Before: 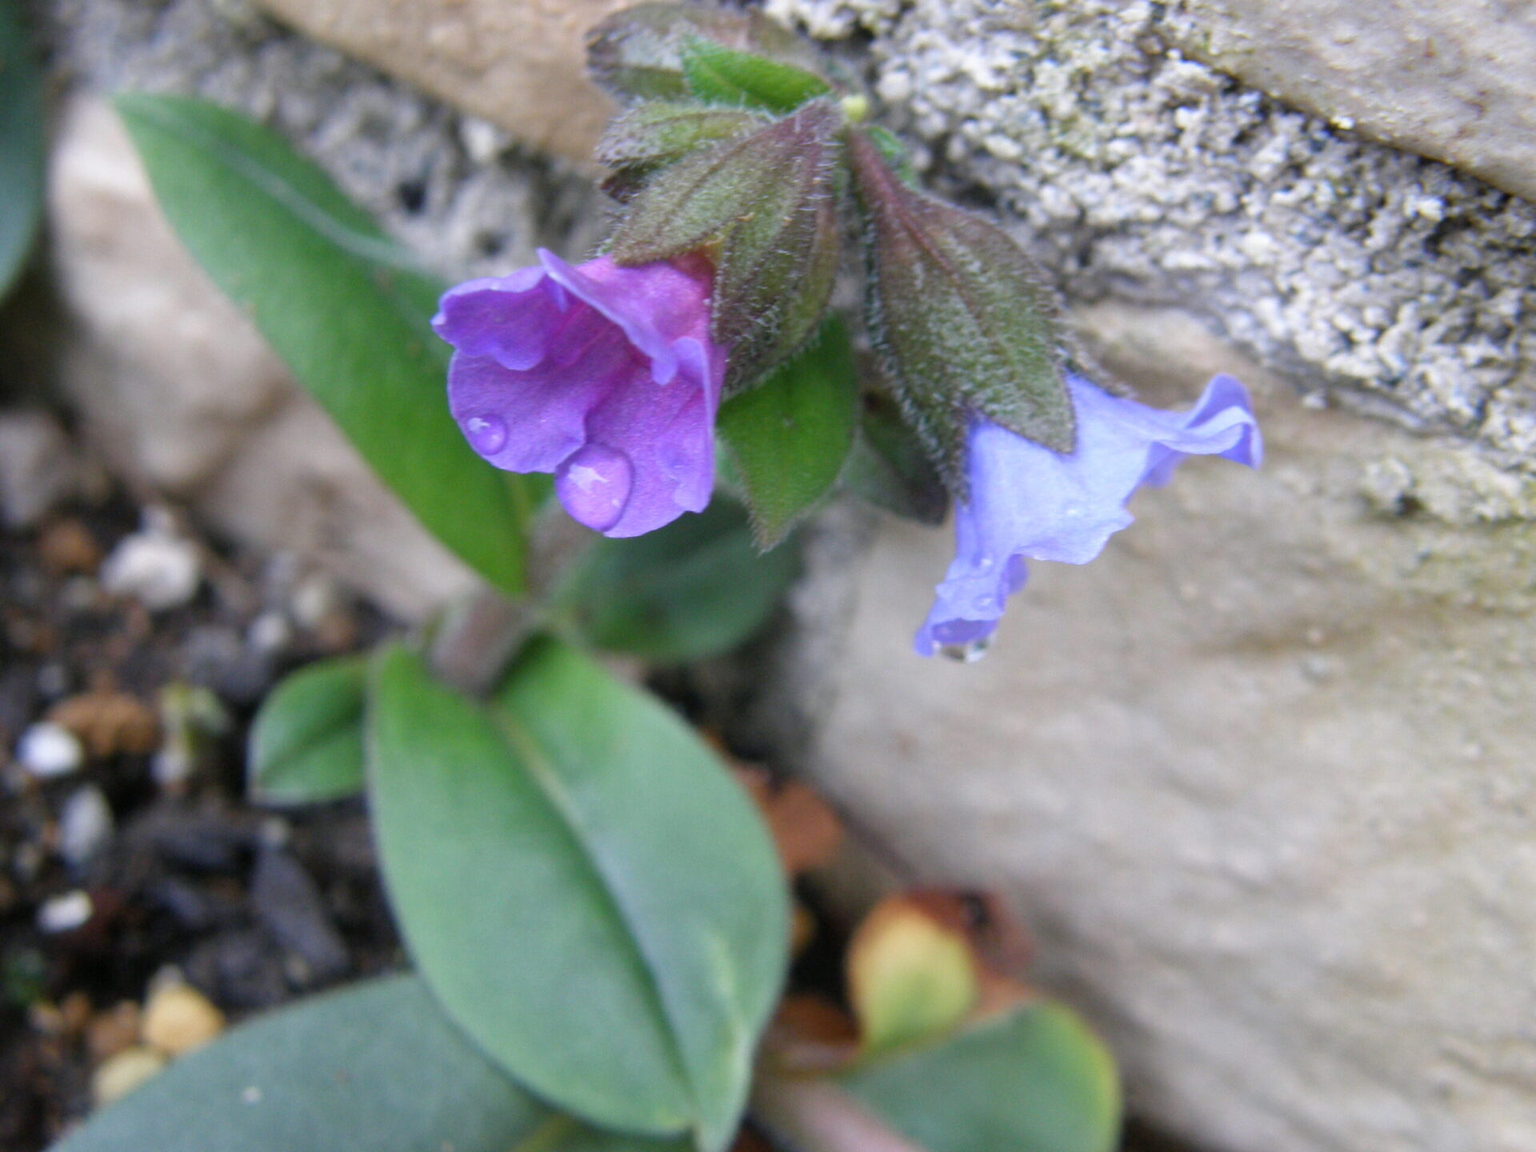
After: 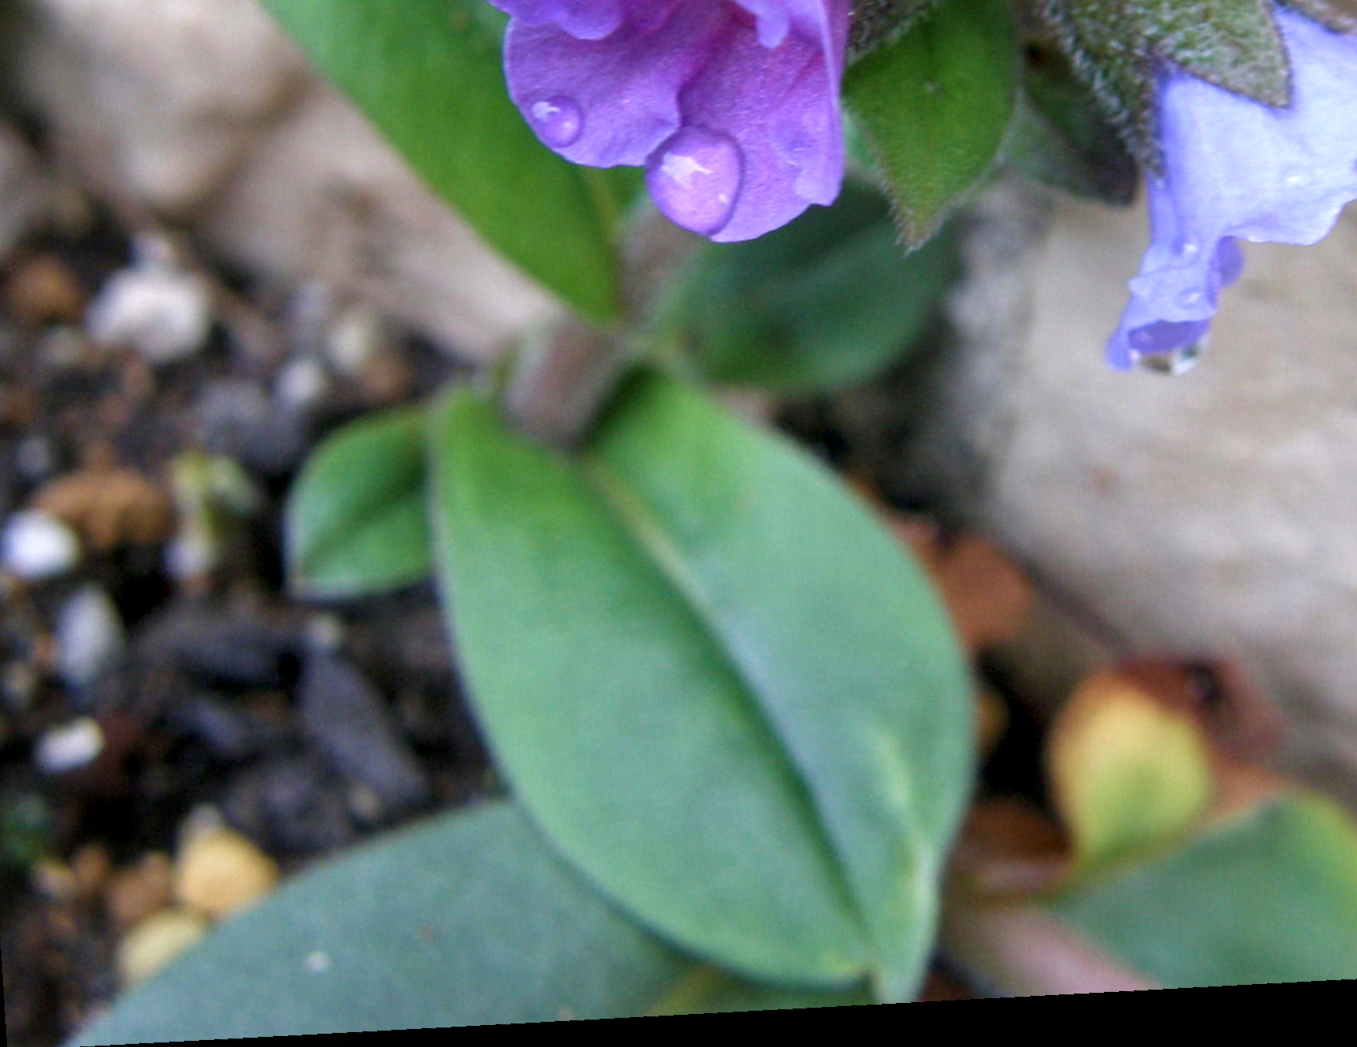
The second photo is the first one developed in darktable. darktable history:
velvia: on, module defaults
rotate and perspective: rotation -4.2°, shear 0.006, automatic cropping off
tone equalizer: -7 EV 0.13 EV, smoothing diameter 25%, edges refinement/feathering 10, preserve details guided filter
crop and rotate: angle -0.82°, left 3.85%, top 31.828%, right 27.992%
local contrast: detail 130%
